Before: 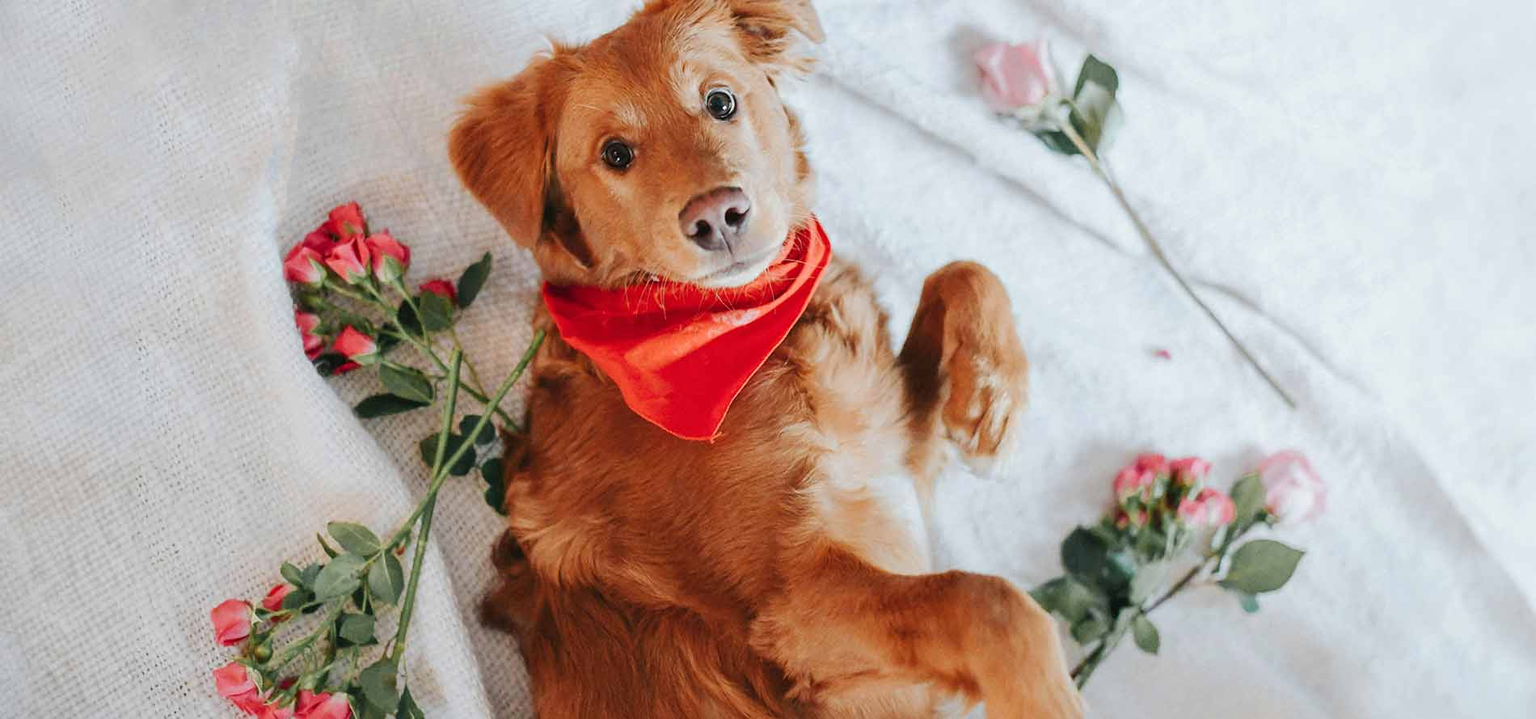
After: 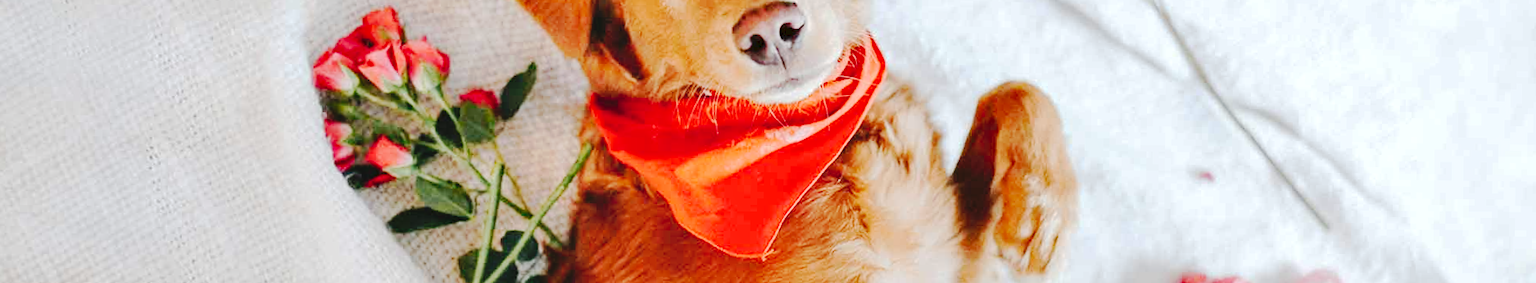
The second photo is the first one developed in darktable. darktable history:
tone curve: curves: ch0 [(0, 0) (0.003, 0.058) (0.011, 0.059) (0.025, 0.061) (0.044, 0.067) (0.069, 0.084) (0.1, 0.102) (0.136, 0.124) (0.177, 0.171) (0.224, 0.246) (0.277, 0.324) (0.335, 0.411) (0.399, 0.509) (0.468, 0.605) (0.543, 0.688) (0.623, 0.738) (0.709, 0.798) (0.801, 0.852) (0.898, 0.911) (1, 1)], preserve colors none
color balance: input saturation 99%
exposure: exposure 0.236 EV, compensate highlight preservation false
shadows and highlights: shadows 37.27, highlights -28.18, soften with gaussian
haze removal: compatibility mode true, adaptive false
crop and rotate: top 23.84%, bottom 34.294%
rotate and perspective: rotation 0.679°, lens shift (horizontal) 0.136, crop left 0.009, crop right 0.991, crop top 0.078, crop bottom 0.95
